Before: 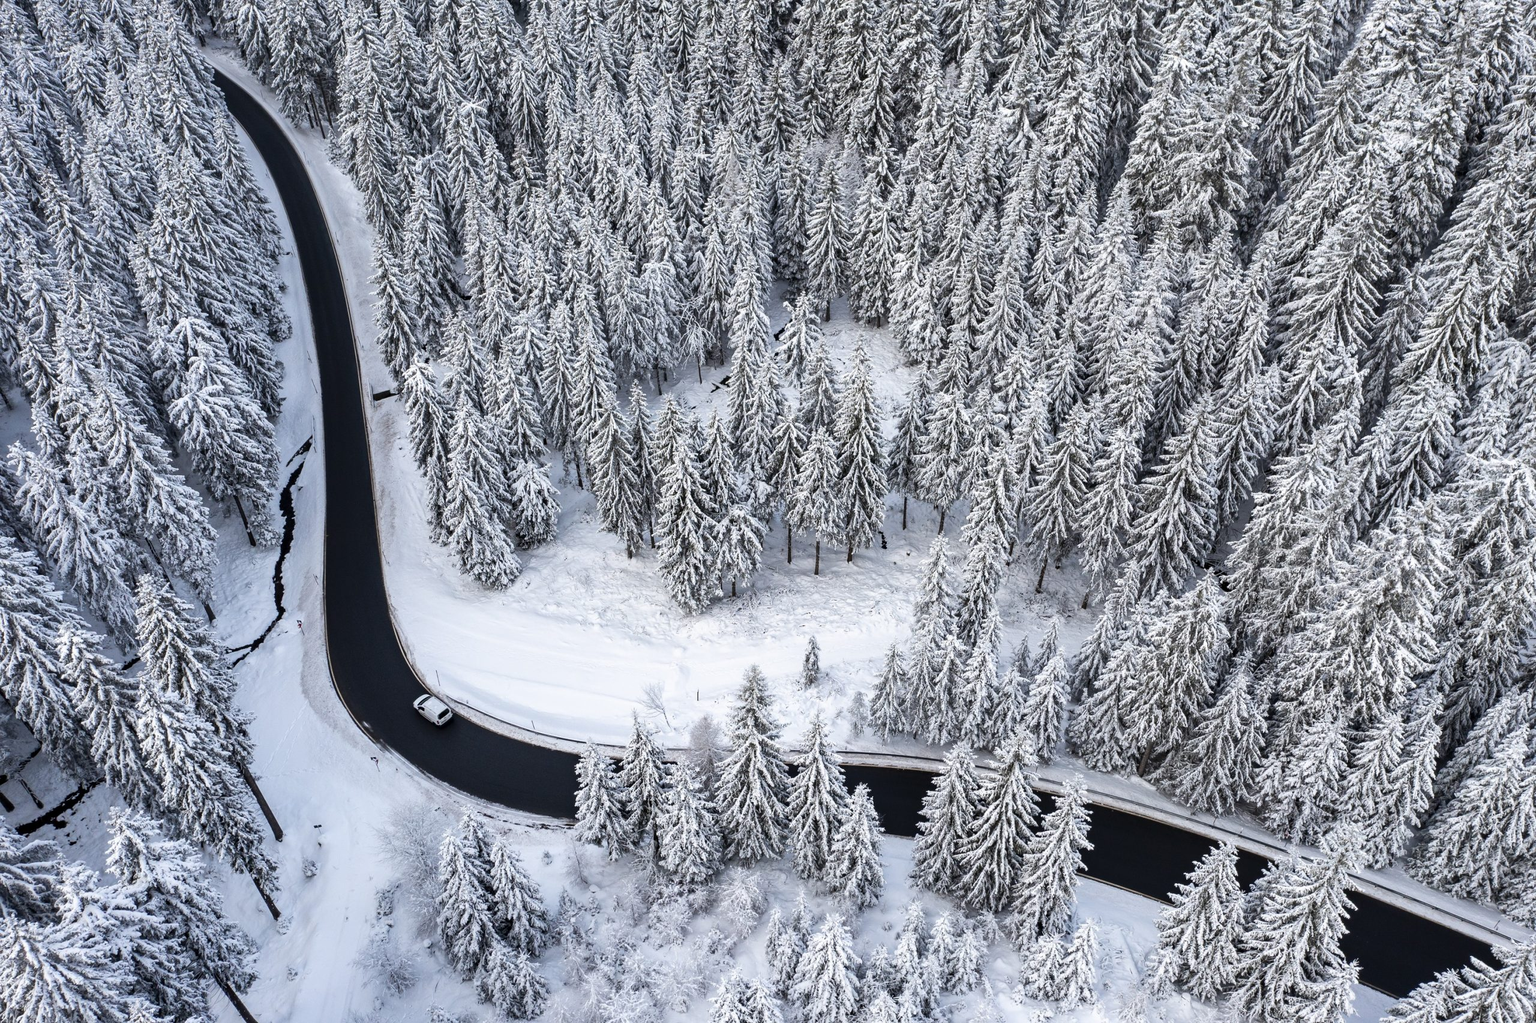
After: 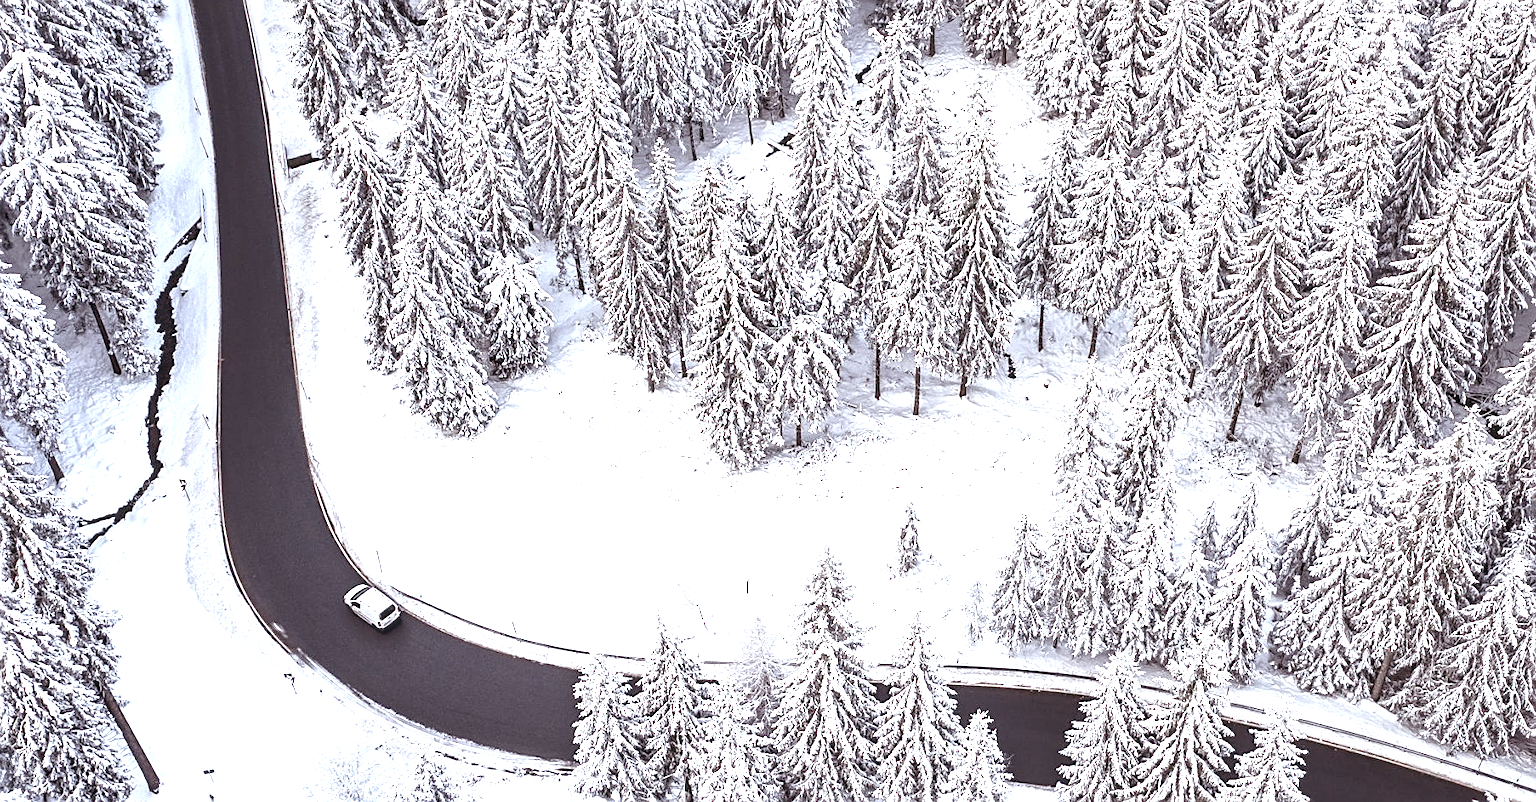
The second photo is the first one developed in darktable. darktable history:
local contrast: on, module defaults
sharpen: on, module defaults
crop: left 11.123%, top 27.61%, right 18.3%, bottom 17.034%
rgb levels: mode RGB, independent channels, levels [[0, 0.474, 1], [0, 0.5, 1], [0, 0.5, 1]]
exposure: black level correction 0, exposure 1.3 EV, compensate highlight preservation false
white balance: red 0.982, blue 1.018
color zones: curves: ch0 [(0, 0.559) (0.153, 0.551) (0.229, 0.5) (0.429, 0.5) (0.571, 0.5) (0.714, 0.5) (0.857, 0.5) (1, 0.559)]; ch1 [(0, 0.417) (0.112, 0.336) (0.213, 0.26) (0.429, 0.34) (0.571, 0.35) (0.683, 0.331) (0.857, 0.344) (1, 0.417)]
